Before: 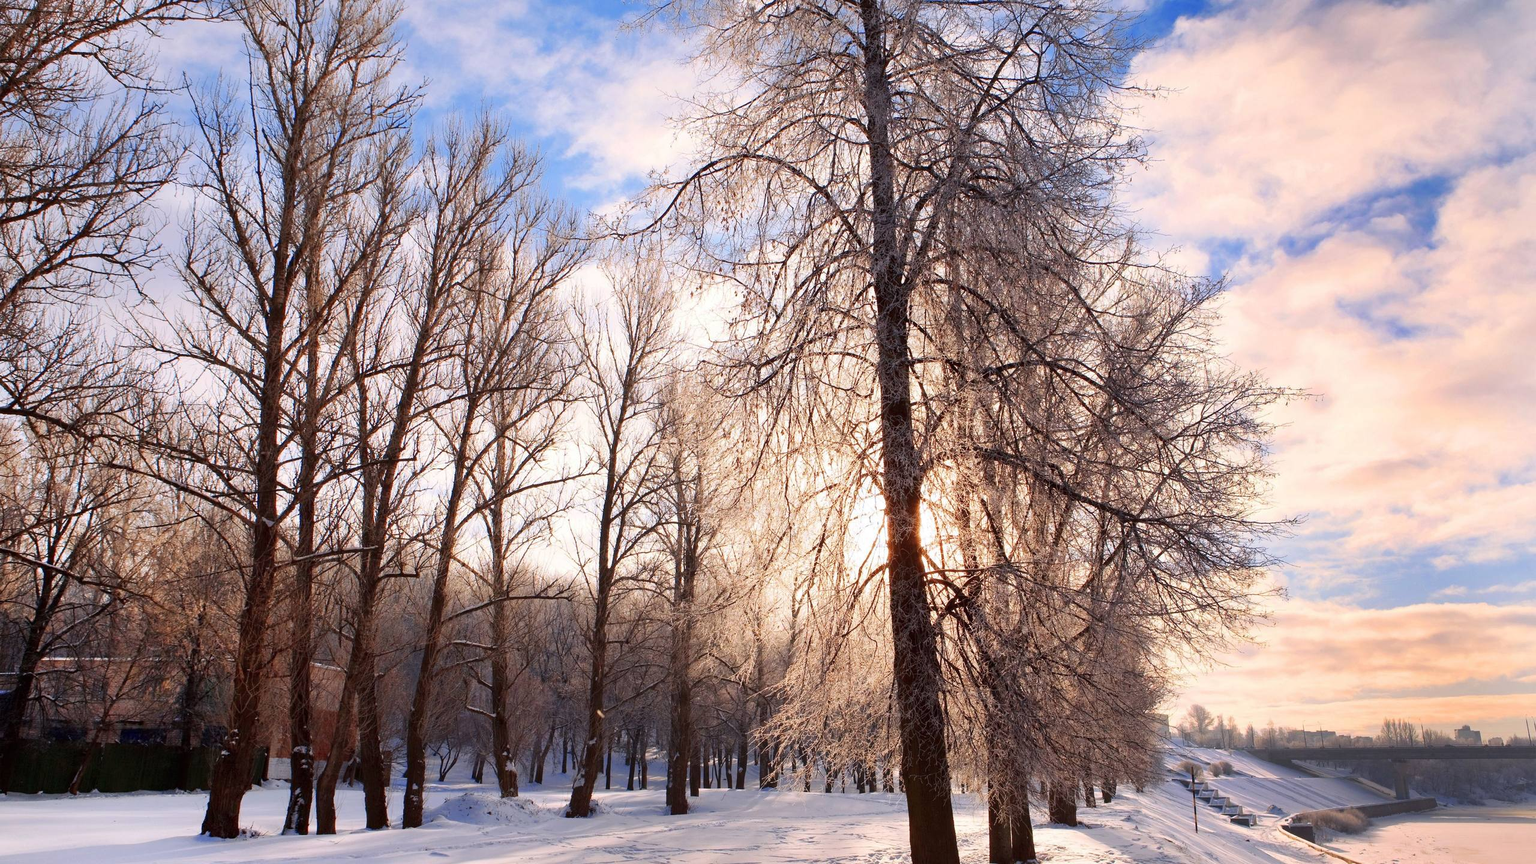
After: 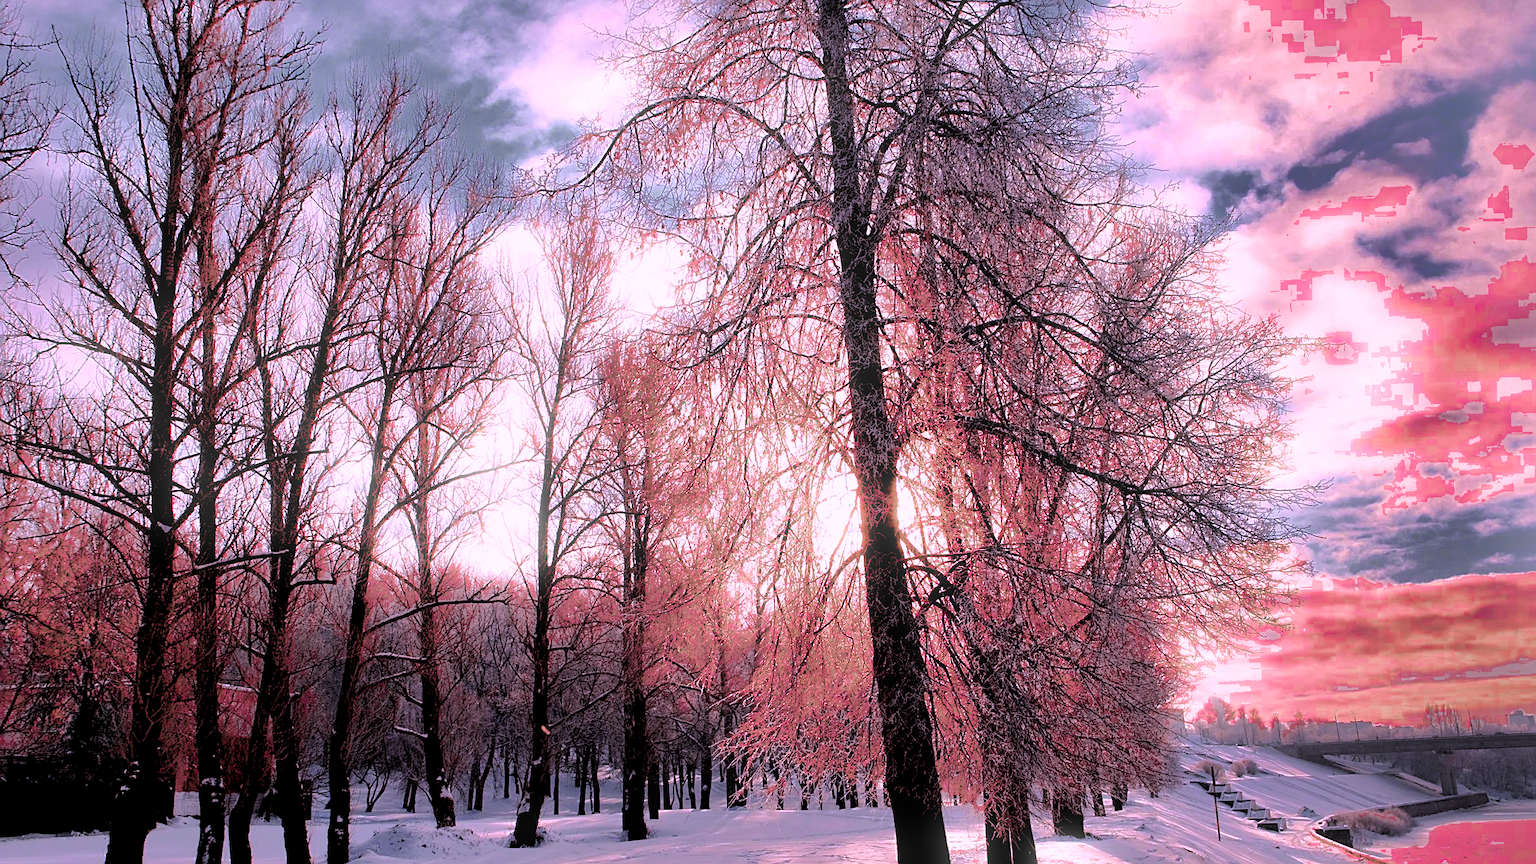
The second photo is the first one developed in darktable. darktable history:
bloom: size 5%, threshold 95%, strength 15%
rgb levels: levels [[0.029, 0.461, 0.922], [0, 0.5, 1], [0, 0.5, 1]]
crop and rotate: angle 1.96°, left 5.673%, top 5.673%
color zones: curves: ch0 [(0, 0.278) (0.143, 0.5) (0.286, 0.5) (0.429, 0.5) (0.571, 0.5) (0.714, 0.5) (0.857, 0.5) (1, 0.5)]; ch1 [(0, 1) (0.143, 0.165) (0.286, 0) (0.429, 0) (0.571, 0) (0.714, 0) (0.857, 0.5) (1, 0.5)]; ch2 [(0, 0.508) (0.143, 0.5) (0.286, 0.5) (0.429, 0.5) (0.571, 0.5) (0.714, 0.5) (0.857, 0.5) (1, 0.5)]
color correction: highlights a* 15.46, highlights b* -20.56
shadows and highlights: shadows -19.91, highlights -73.15
sharpen: on, module defaults
